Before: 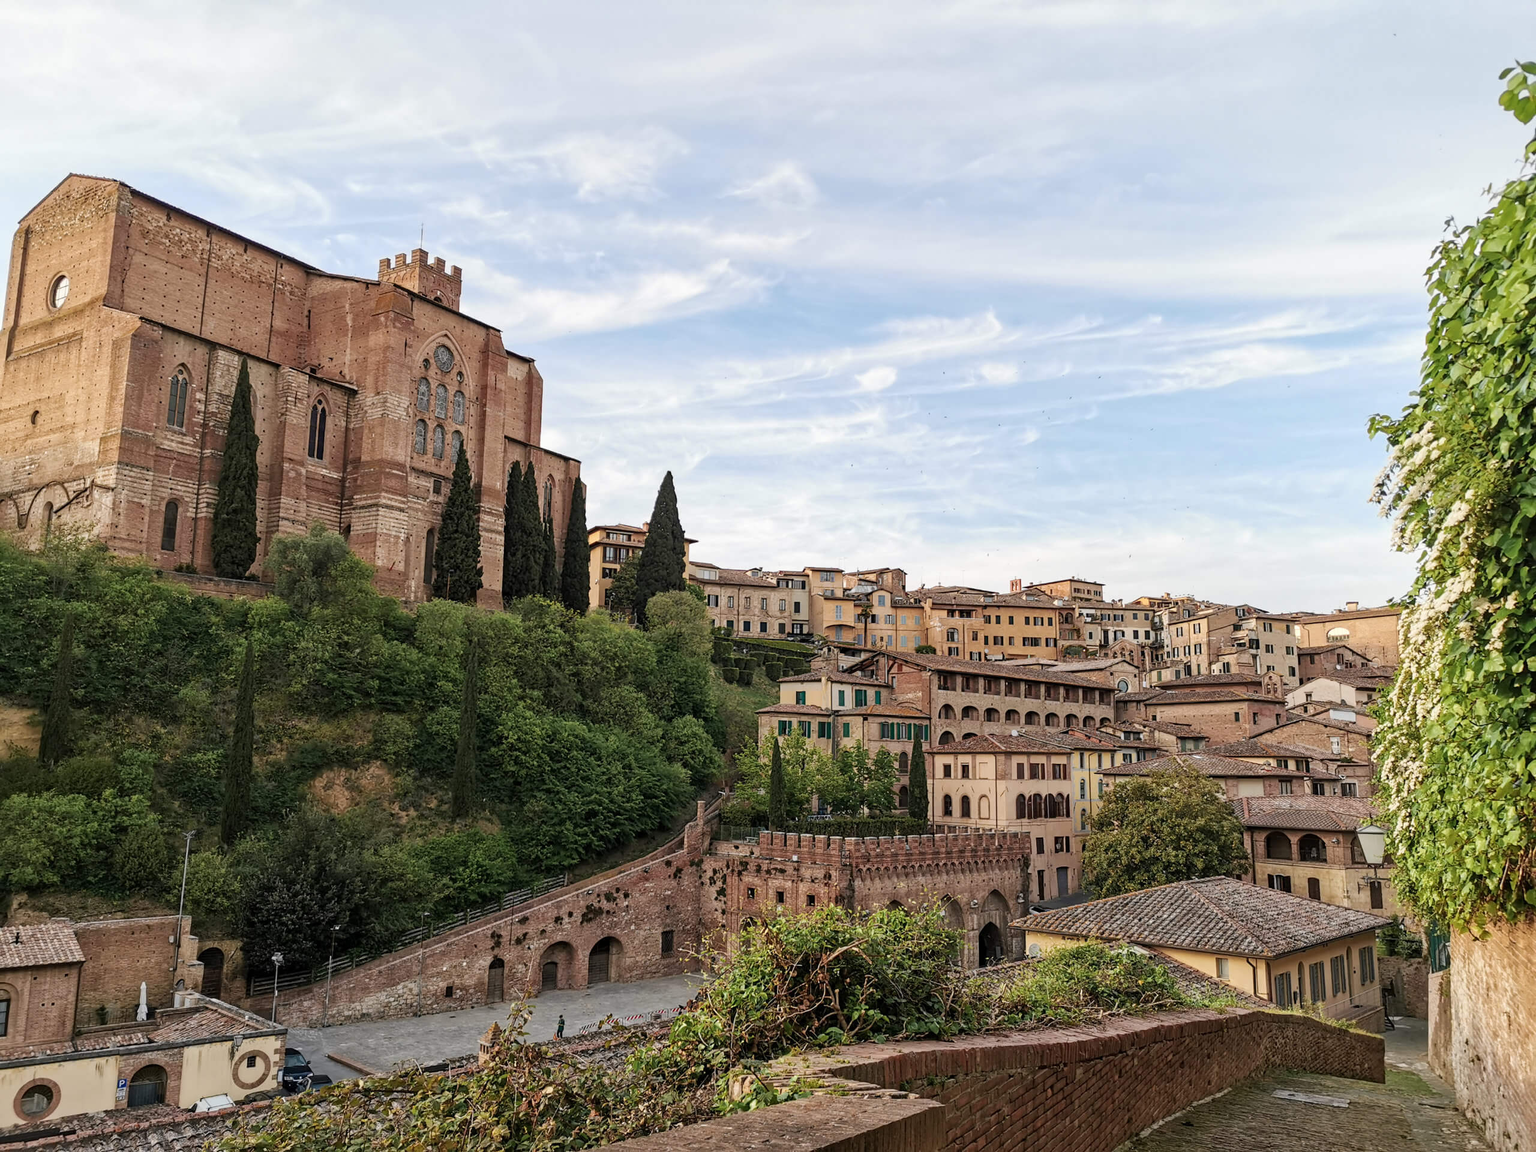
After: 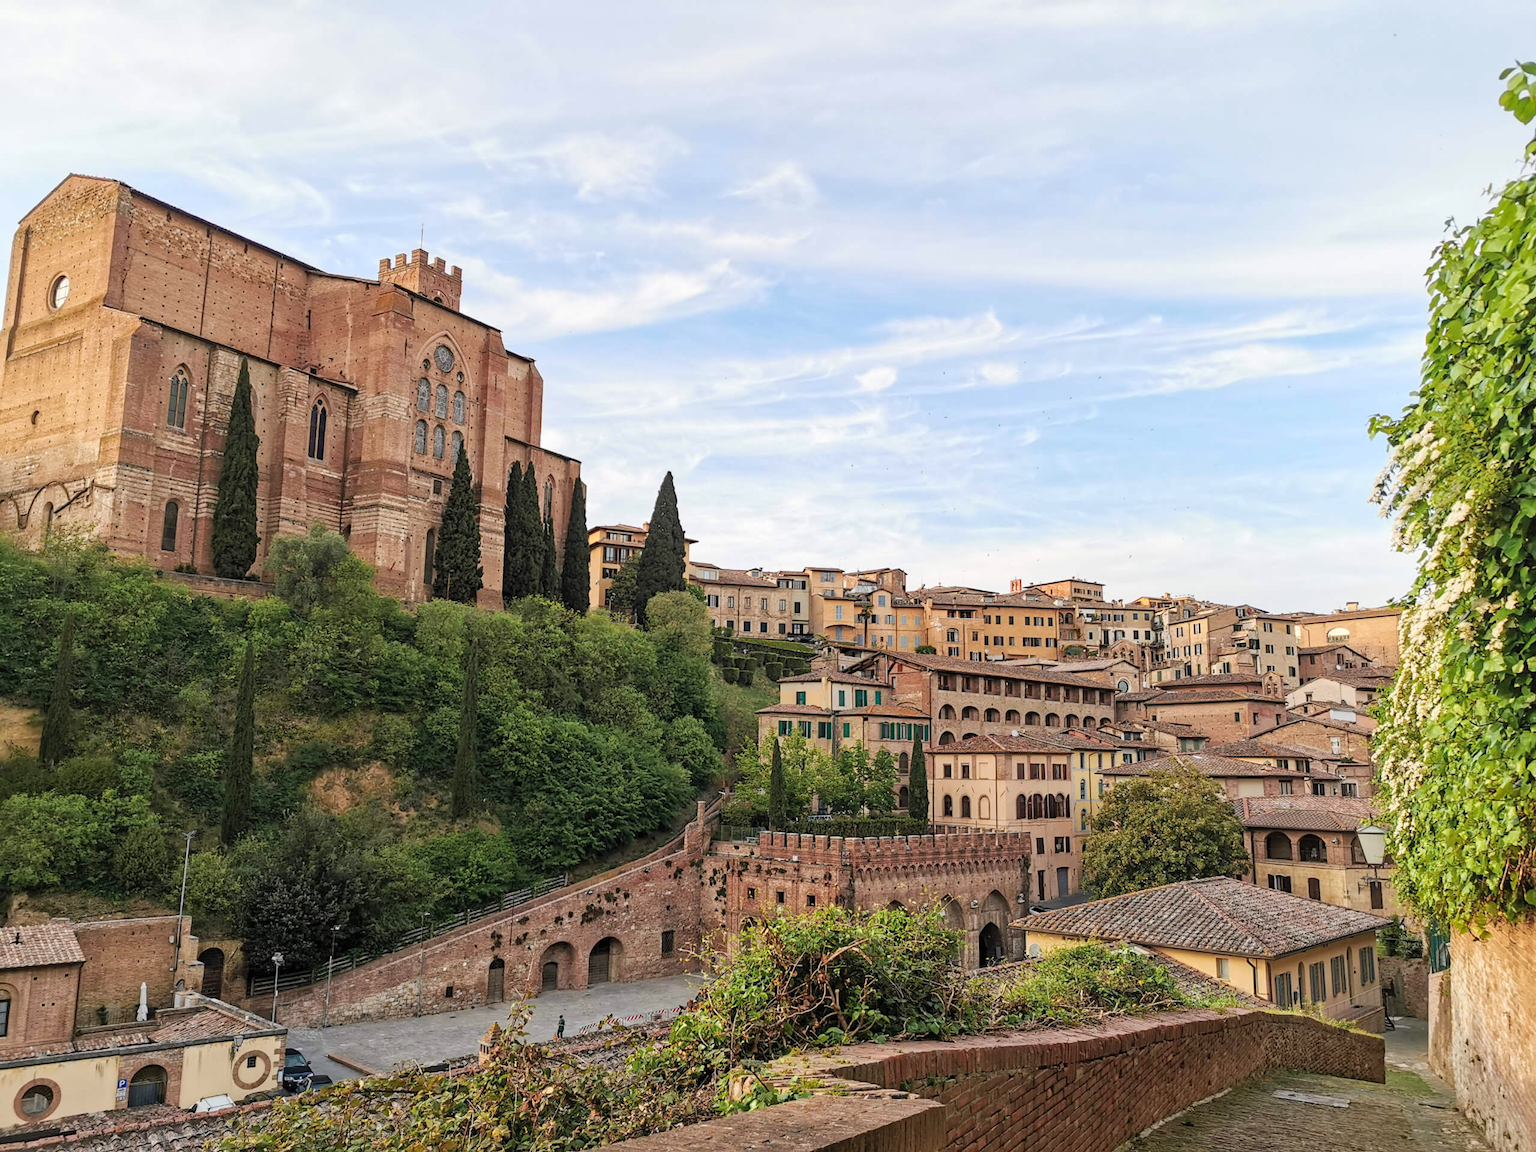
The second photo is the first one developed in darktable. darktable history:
contrast brightness saturation: brightness 0.092, saturation 0.195
